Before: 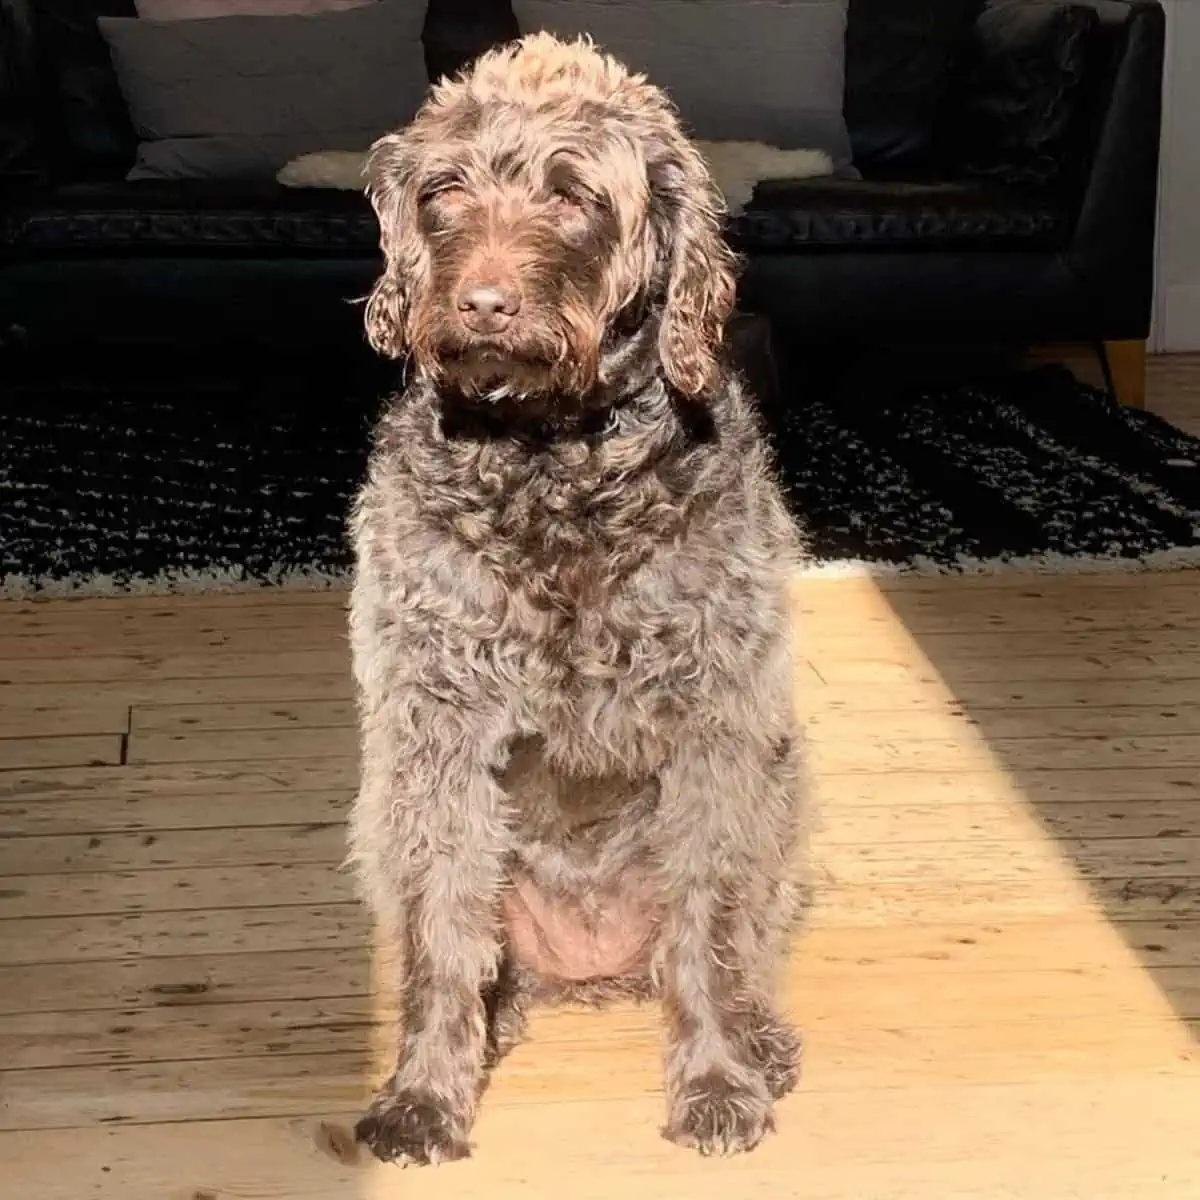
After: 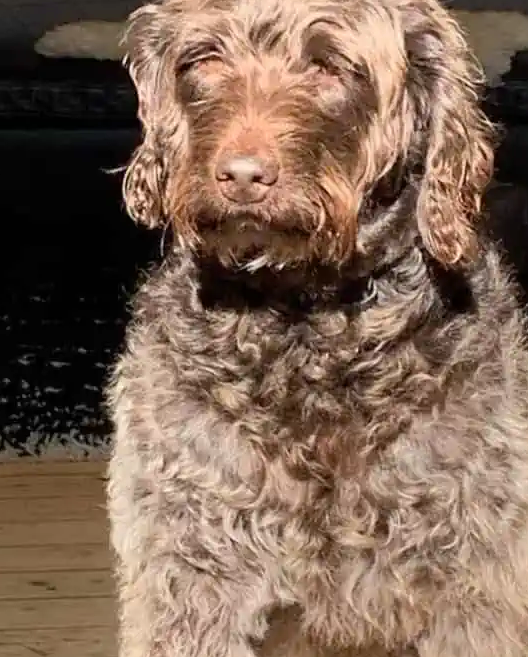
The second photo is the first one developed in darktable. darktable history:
crop: left 20.248%, top 10.86%, right 35.675%, bottom 34.321%
levels: levels [0, 0.498, 1]
color balance rgb: perceptual saturation grading › global saturation 10%, global vibrance 10%
